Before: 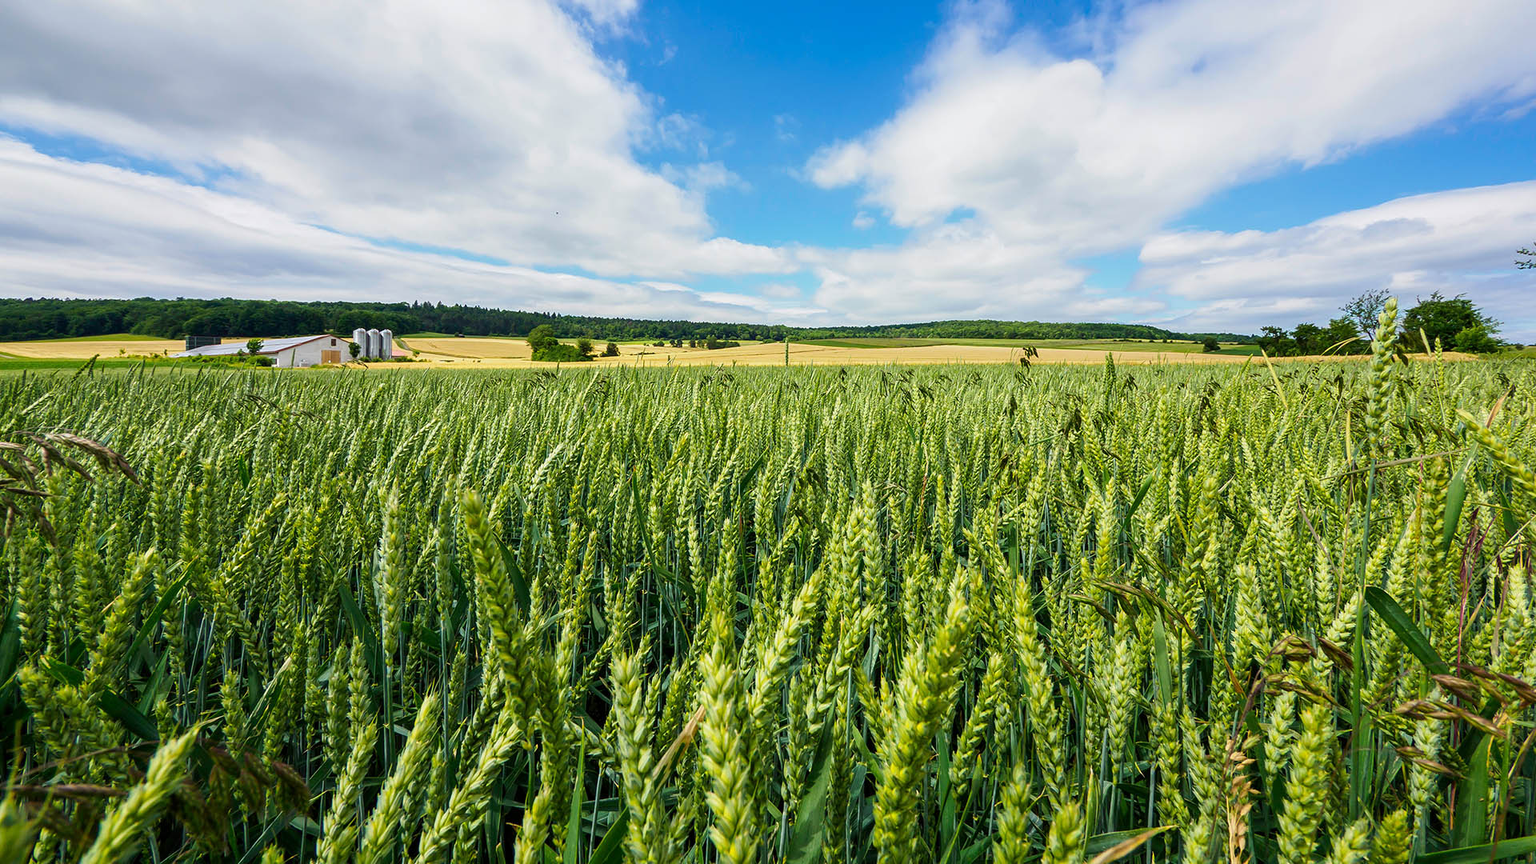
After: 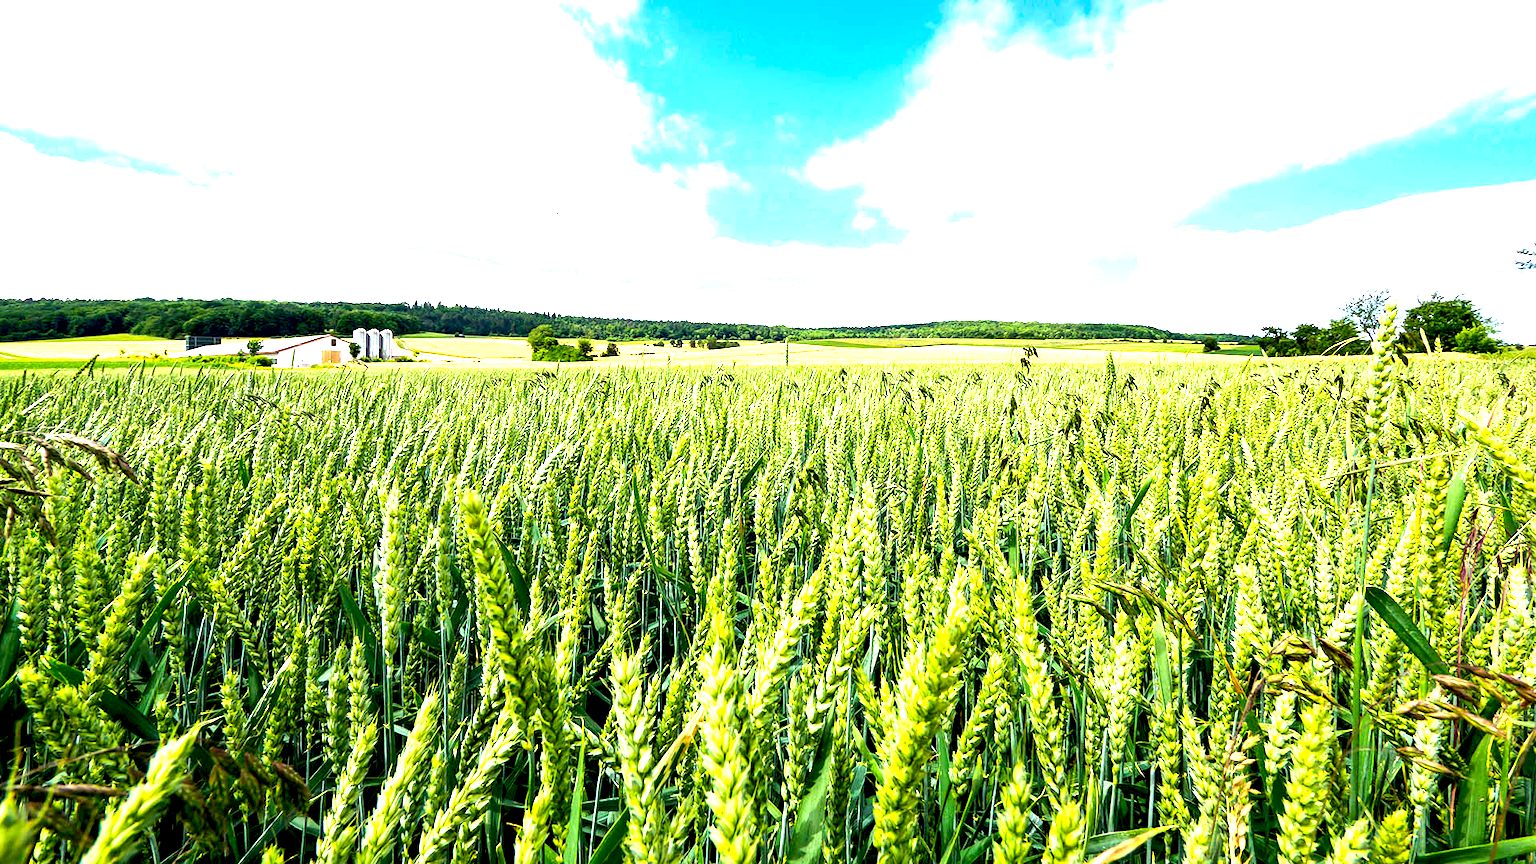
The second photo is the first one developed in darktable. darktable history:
tone equalizer: -8 EV -0.417 EV, -7 EV -0.389 EV, -6 EV -0.333 EV, -5 EV -0.222 EV, -3 EV 0.222 EV, -2 EV 0.333 EV, -1 EV 0.389 EV, +0 EV 0.417 EV, edges refinement/feathering 500, mask exposure compensation -1.57 EV, preserve details no
exposure: black level correction 0.009, exposure 1.425 EV, compensate highlight preservation false
